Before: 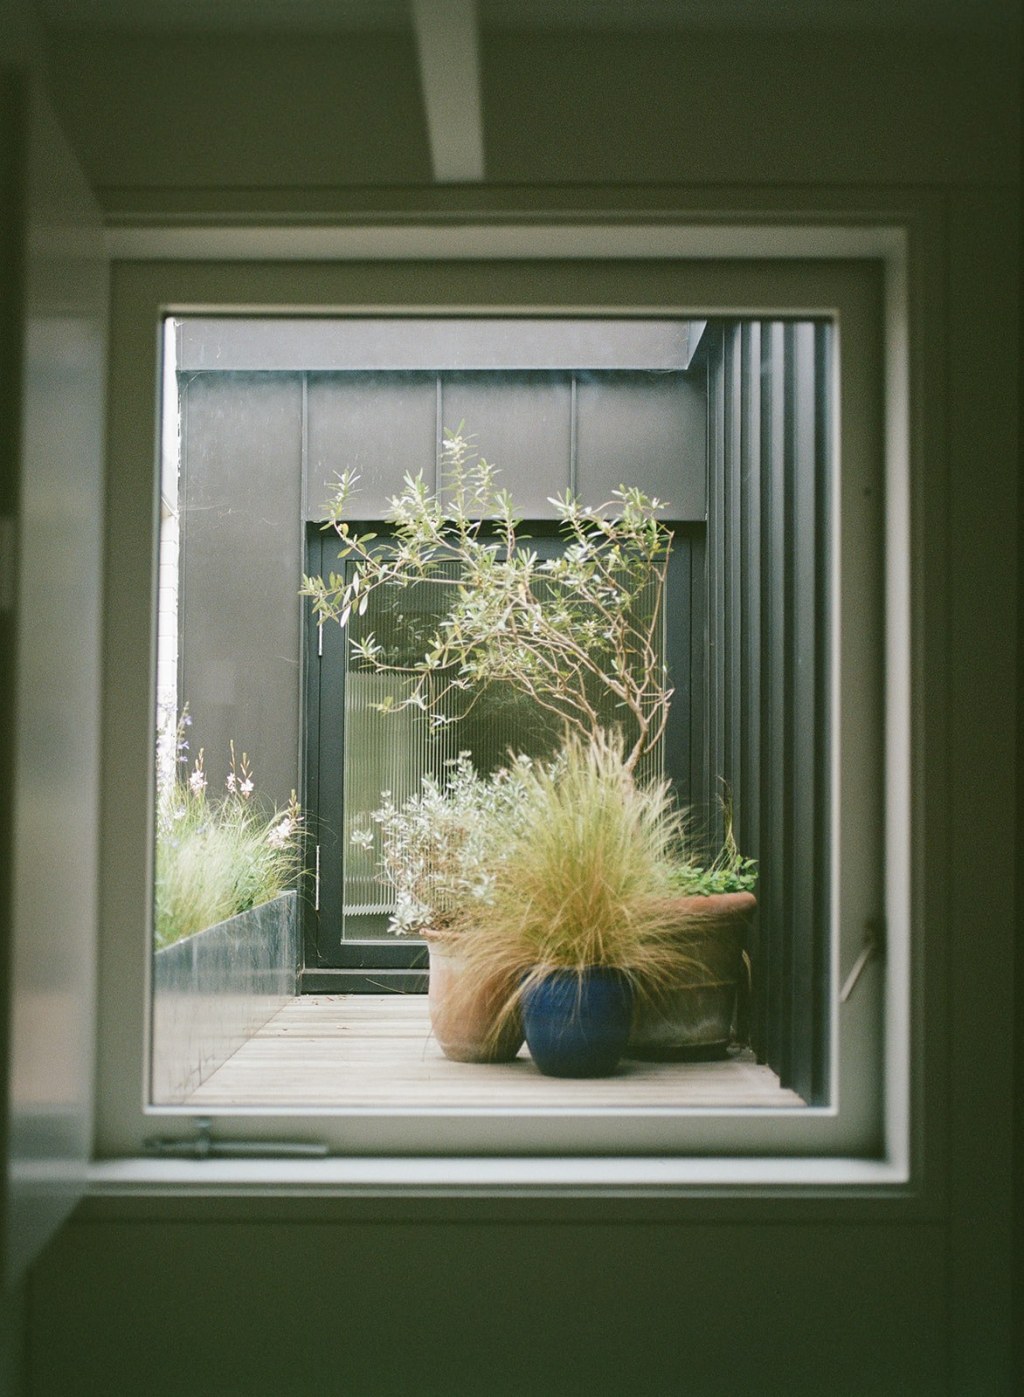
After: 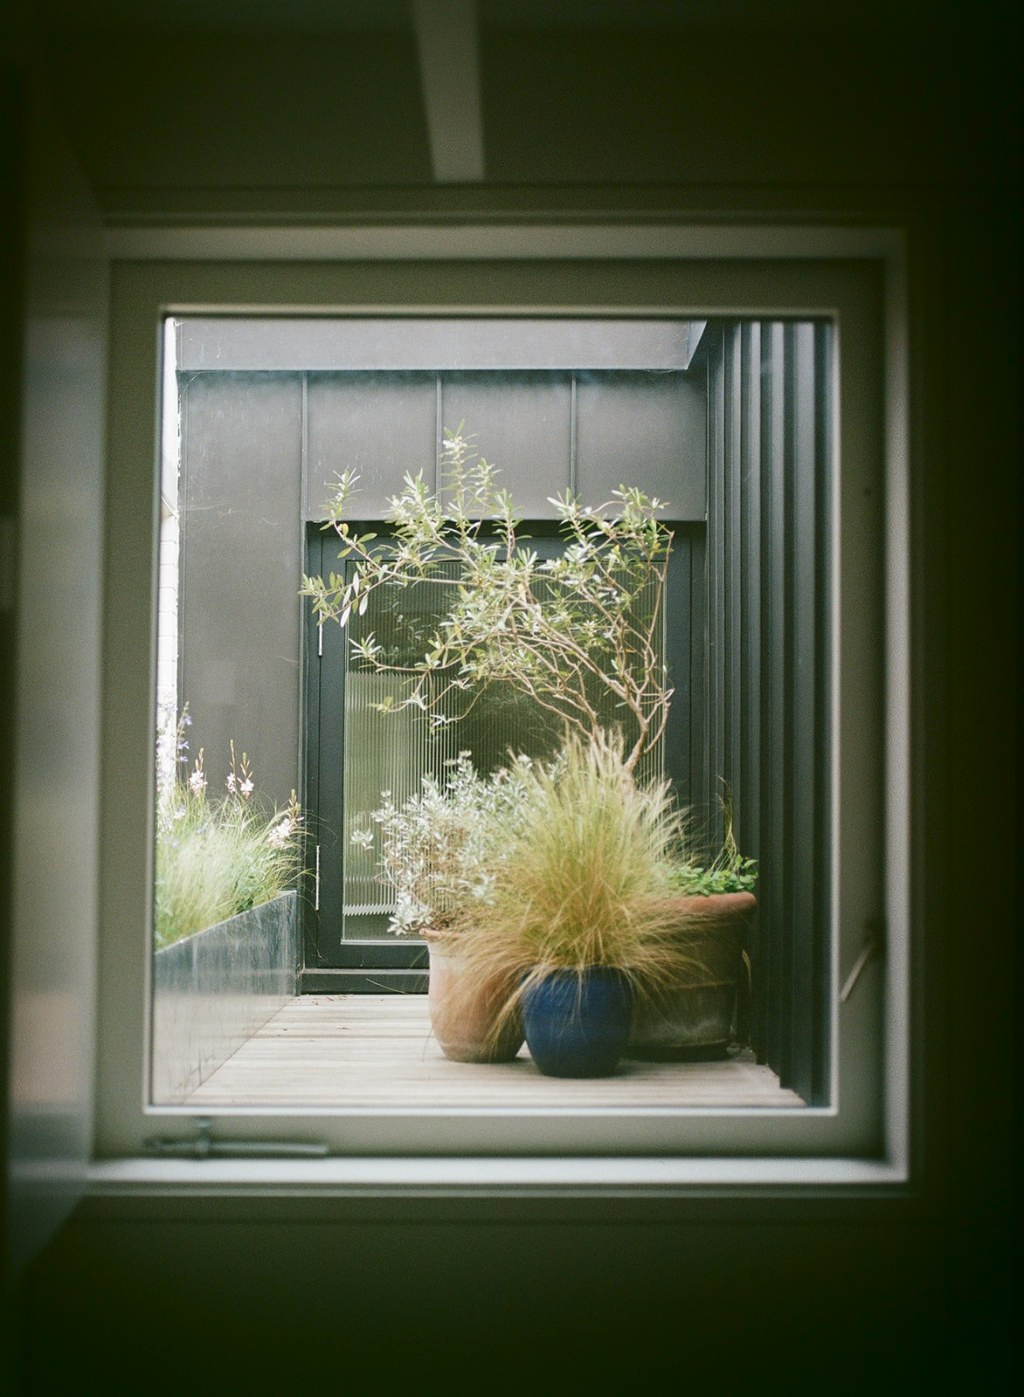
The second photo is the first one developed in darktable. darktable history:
shadows and highlights: shadows -87.67, highlights -37.21, soften with gaussian
